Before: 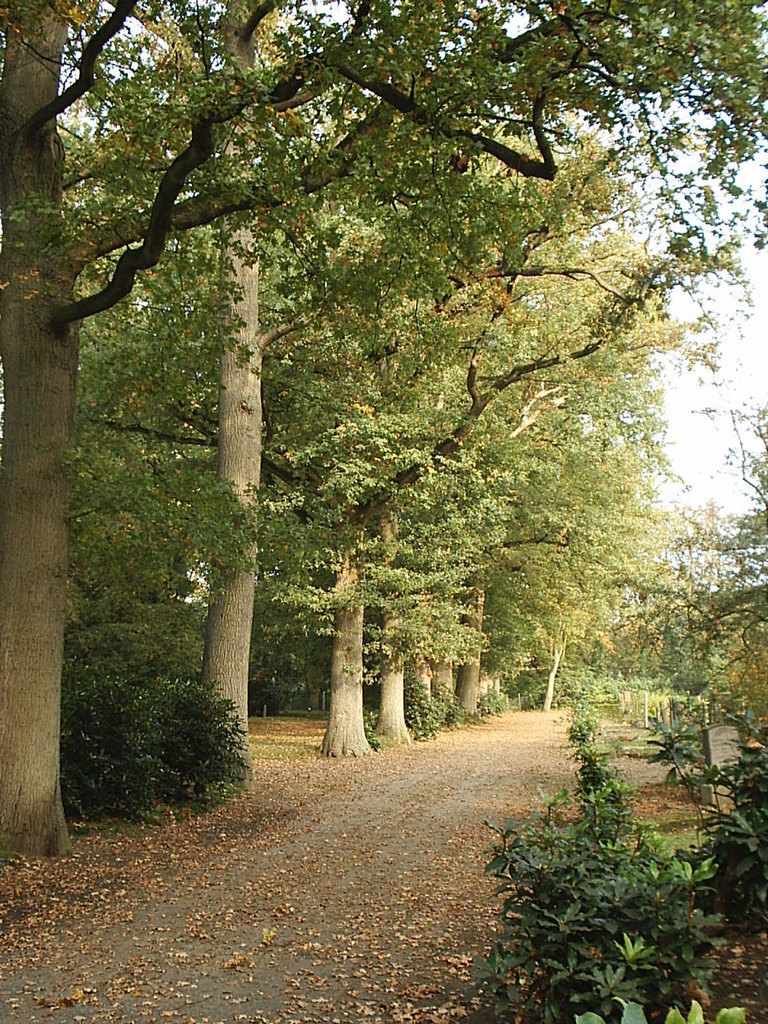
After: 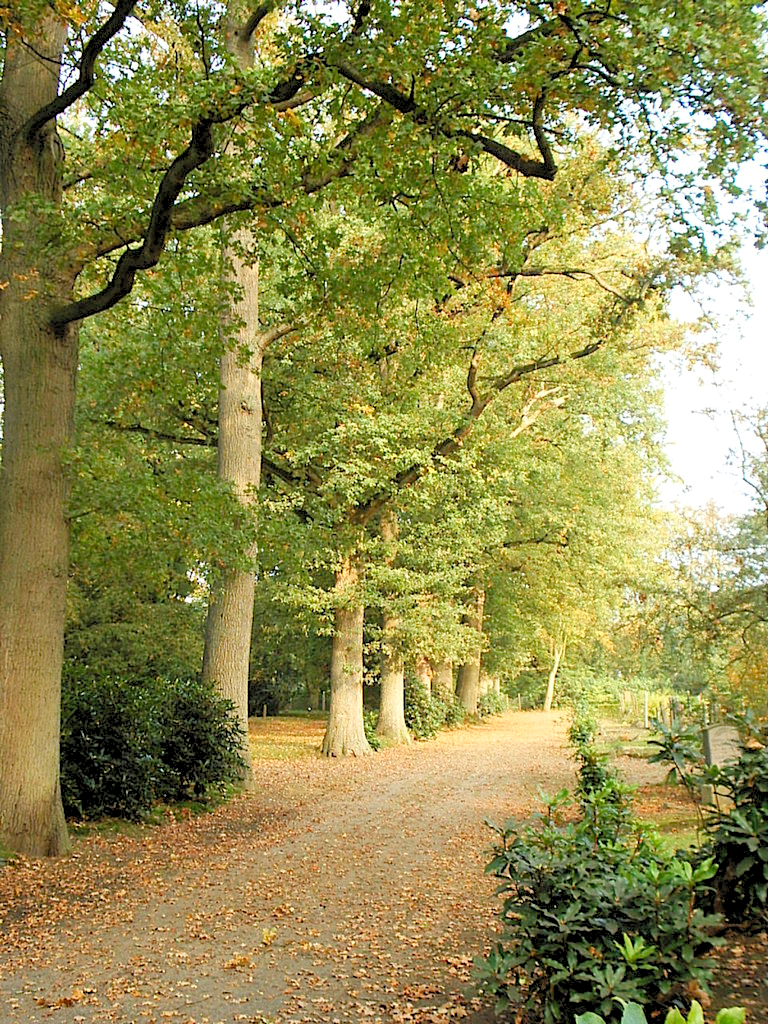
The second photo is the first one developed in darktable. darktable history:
color correction: saturation 1.1
levels: levels [0.072, 0.414, 0.976]
